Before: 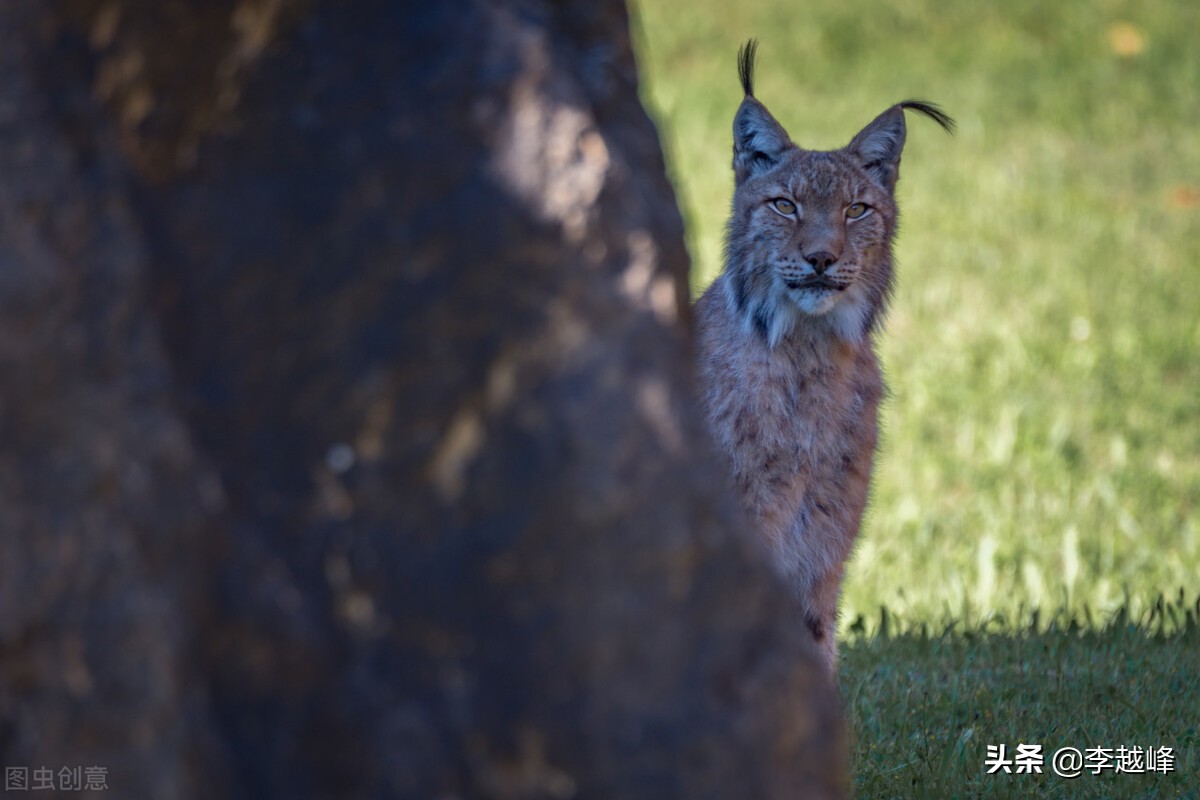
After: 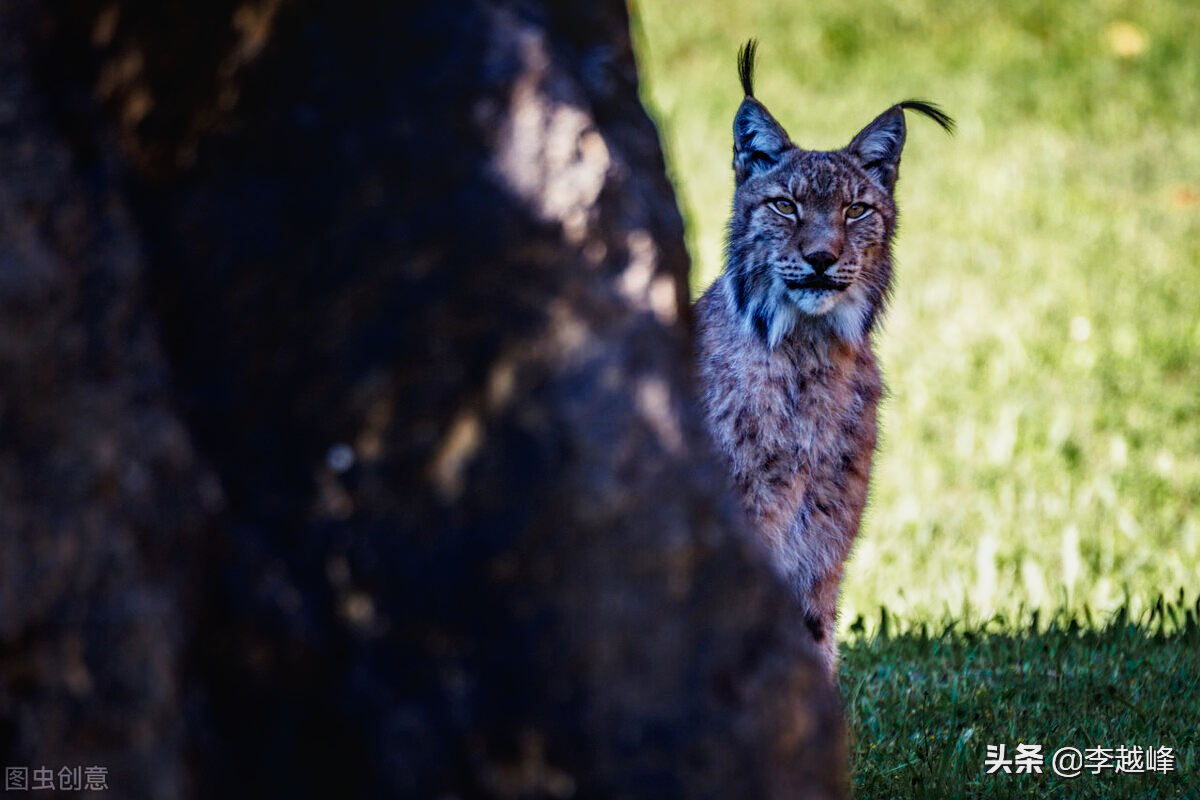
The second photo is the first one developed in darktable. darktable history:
tone equalizer: on, module defaults
local contrast: on, module defaults
exposure: compensate highlight preservation false
sigmoid: contrast 2, skew -0.2, preserve hue 0%, red attenuation 0.1, red rotation 0.035, green attenuation 0.1, green rotation -0.017, blue attenuation 0.15, blue rotation -0.052, base primaries Rec2020
tone curve: curves: ch0 [(0, 0) (0.003, 0.023) (0.011, 0.025) (0.025, 0.029) (0.044, 0.047) (0.069, 0.079) (0.1, 0.113) (0.136, 0.152) (0.177, 0.199) (0.224, 0.26) (0.277, 0.333) (0.335, 0.404) (0.399, 0.48) (0.468, 0.559) (0.543, 0.635) (0.623, 0.713) (0.709, 0.797) (0.801, 0.879) (0.898, 0.953) (1, 1)], preserve colors none
